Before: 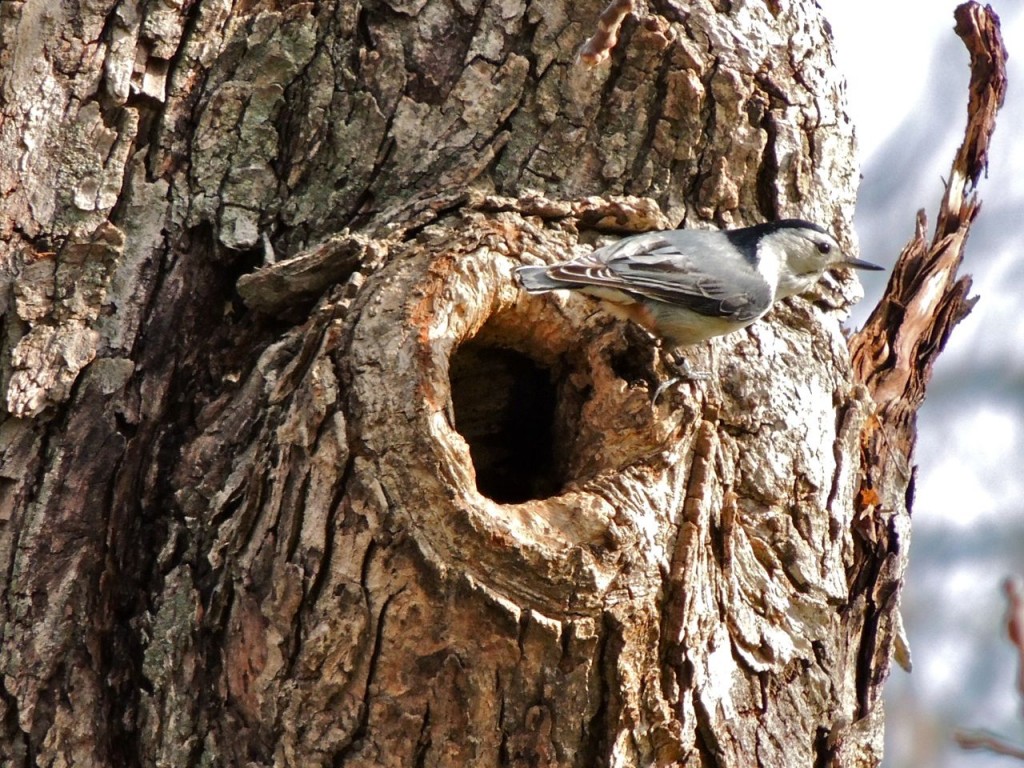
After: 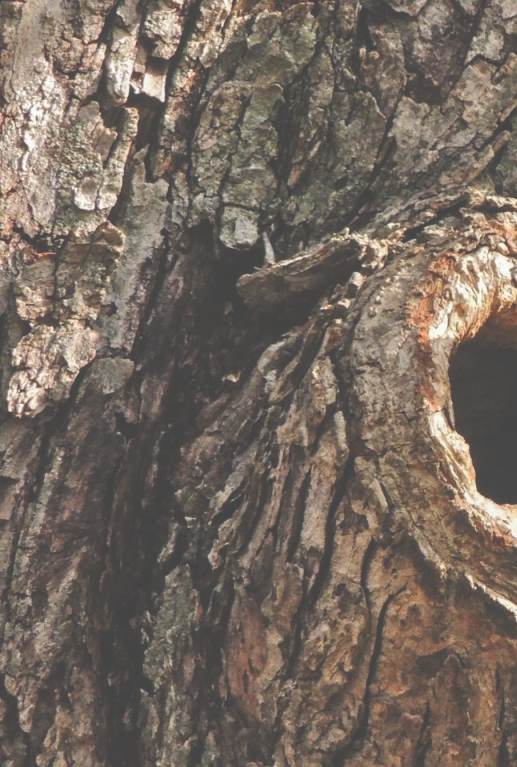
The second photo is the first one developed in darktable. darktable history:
exposure: black level correction -0.063, exposure -0.05 EV, compensate highlight preservation false
crop and rotate: left 0.028%, top 0%, right 49.398%
local contrast: detail 109%
